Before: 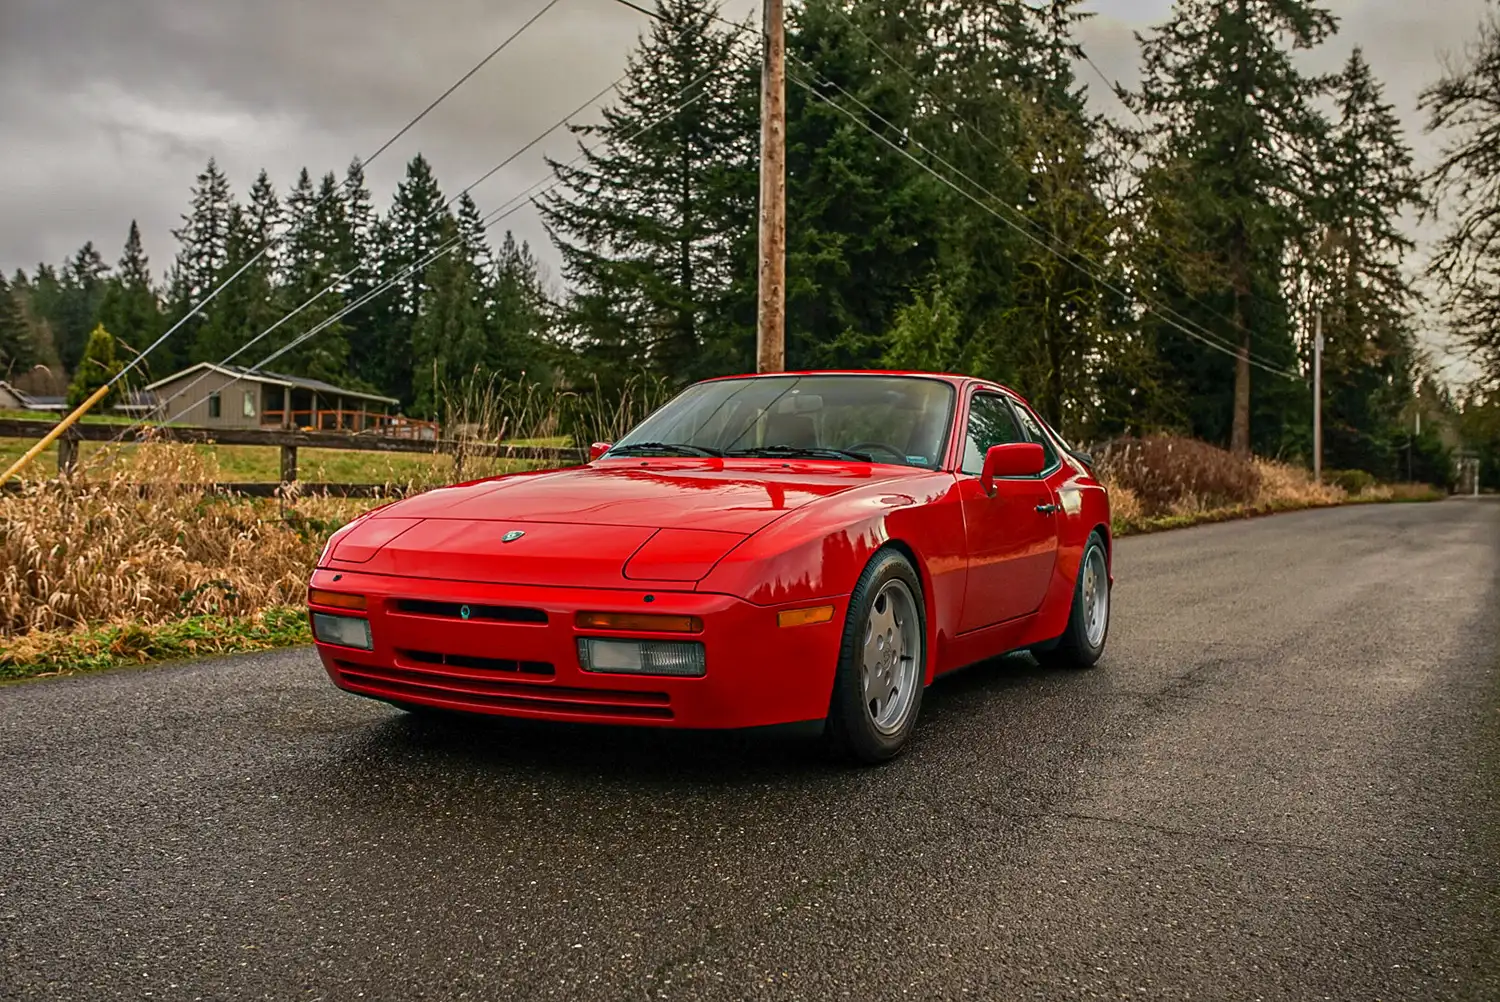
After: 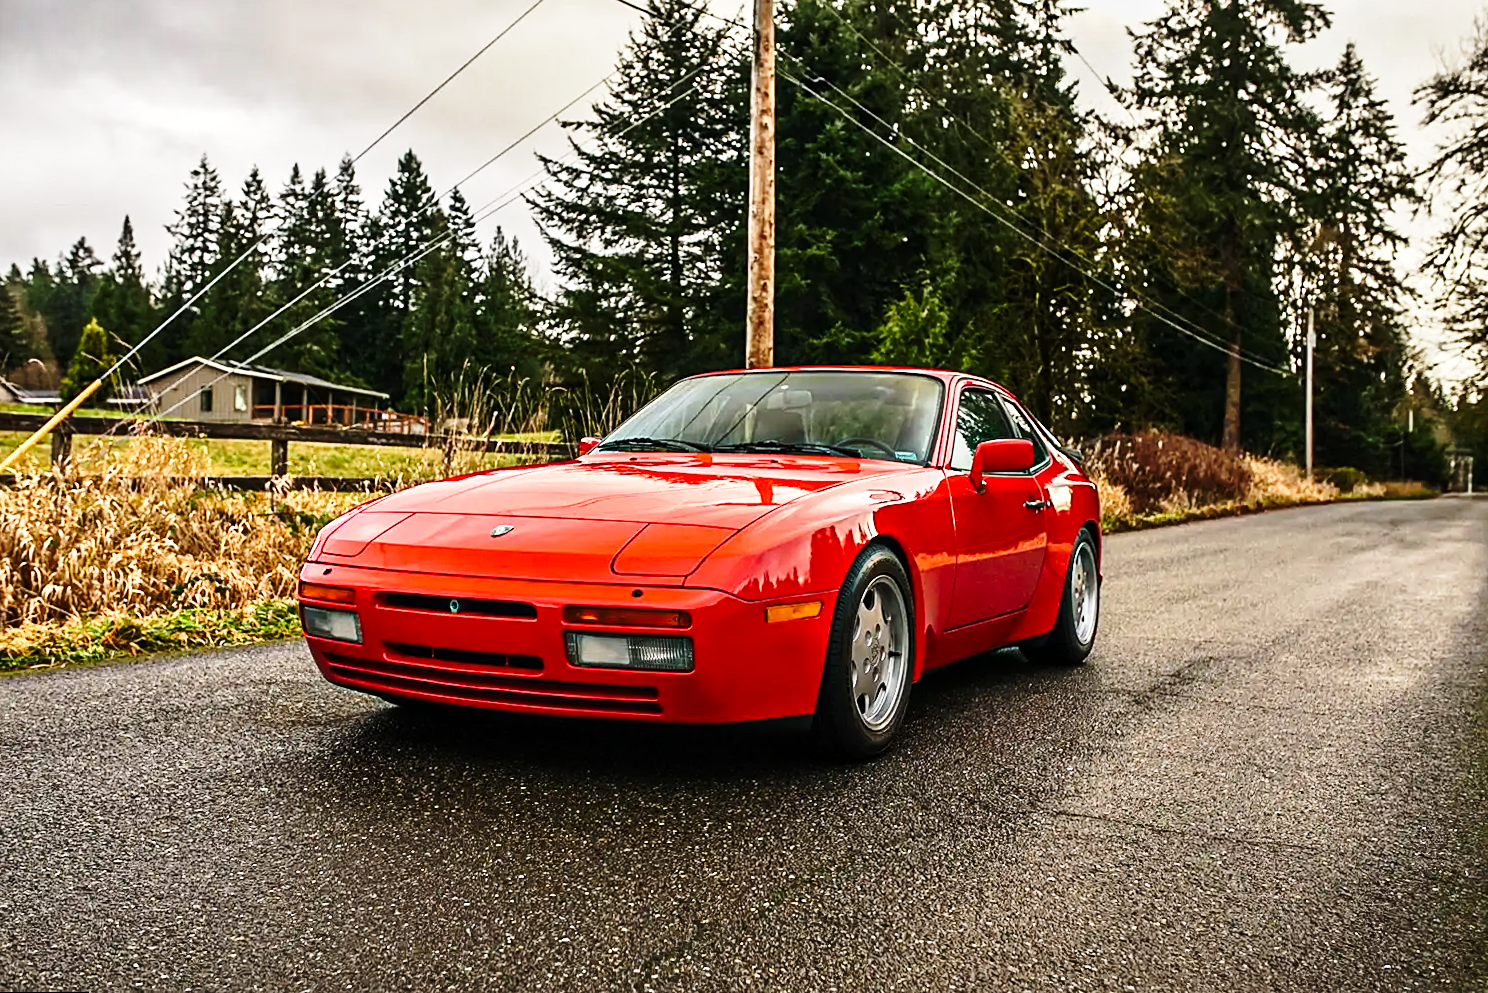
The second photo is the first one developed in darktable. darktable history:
rotate and perspective: rotation 0.192°, lens shift (horizontal) -0.015, crop left 0.005, crop right 0.996, crop top 0.006, crop bottom 0.99
base curve: curves: ch0 [(0, 0) (0.028, 0.03) (0.121, 0.232) (0.46, 0.748) (0.859, 0.968) (1, 1)], preserve colors none
sharpen: amount 0.2
tone equalizer: -8 EV -0.75 EV, -7 EV -0.7 EV, -6 EV -0.6 EV, -5 EV -0.4 EV, -3 EV 0.4 EV, -2 EV 0.6 EV, -1 EV 0.7 EV, +0 EV 0.75 EV, edges refinement/feathering 500, mask exposure compensation -1.57 EV, preserve details no
